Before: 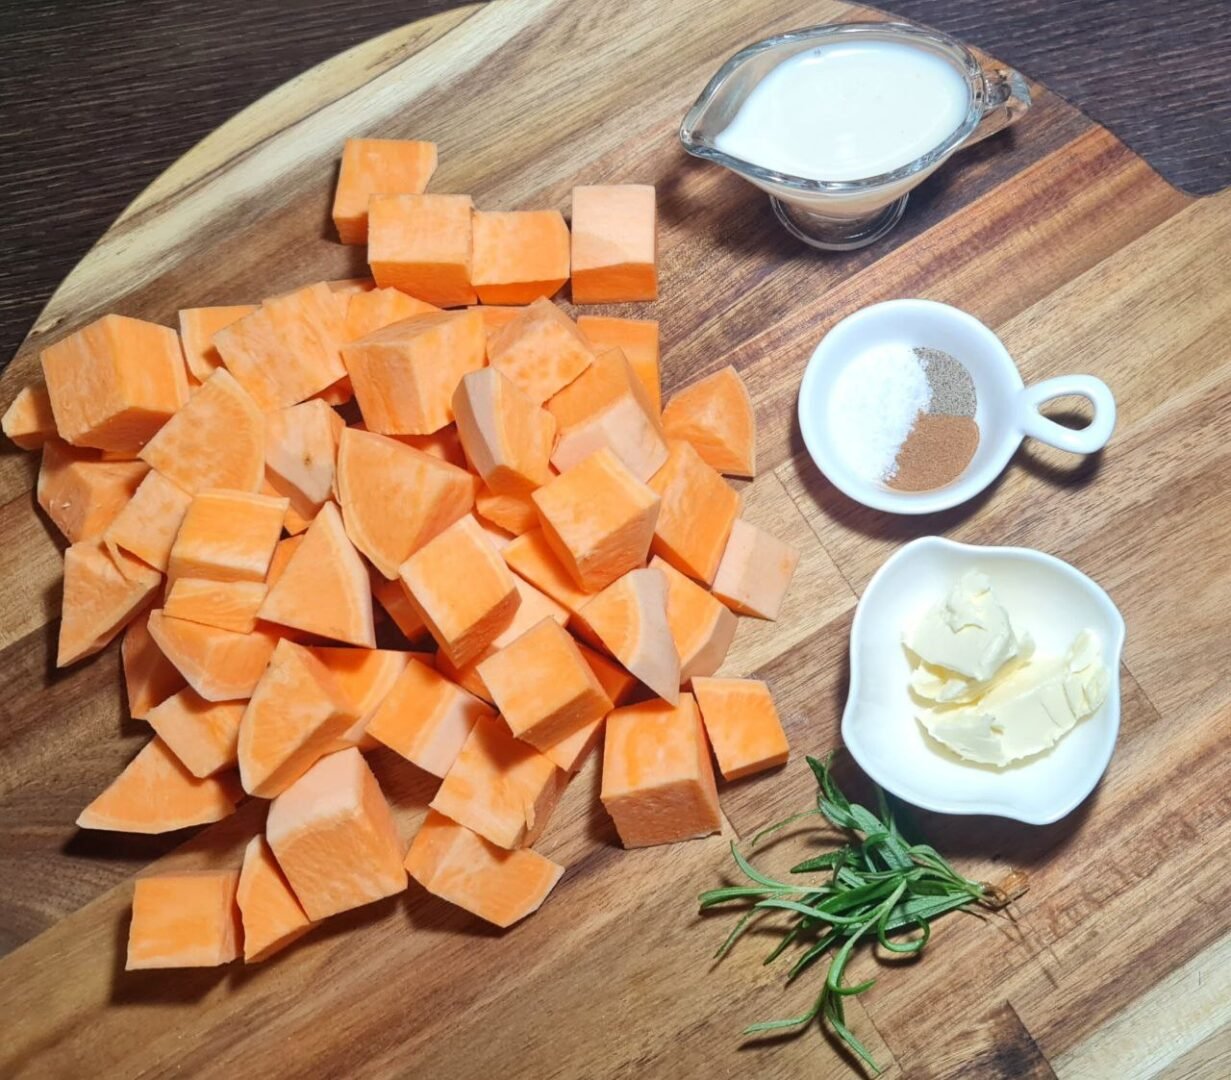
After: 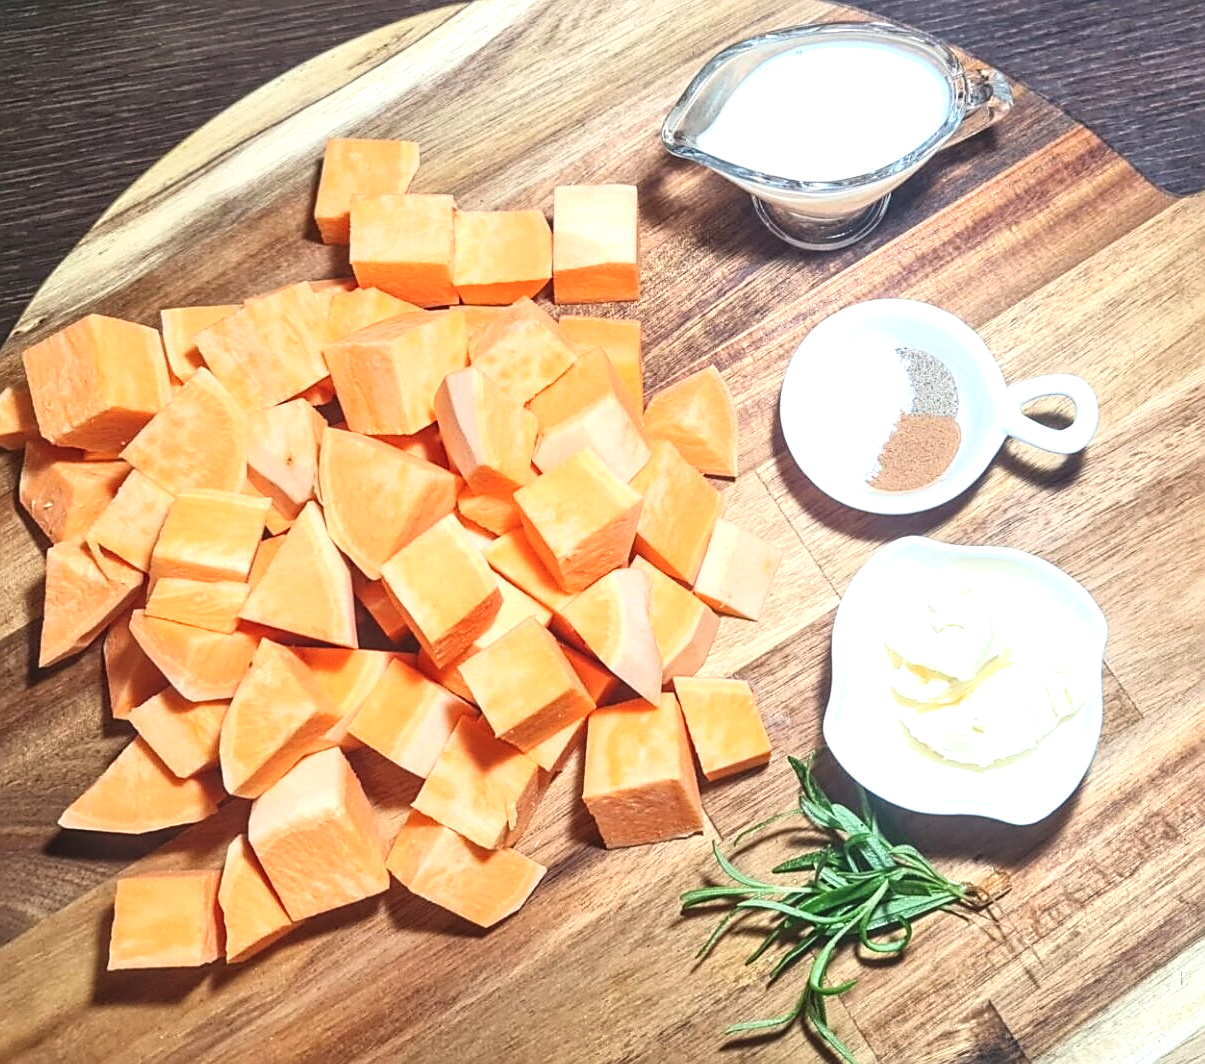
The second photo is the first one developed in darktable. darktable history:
crop and rotate: left 1.515%, right 0.579%, bottom 1.466%
local contrast: on, module defaults
sharpen: on, module defaults
exposure: black level correction -0.005, exposure 0.612 EV, compensate highlight preservation false
shadows and highlights: shadows -0.661, highlights 38.3
